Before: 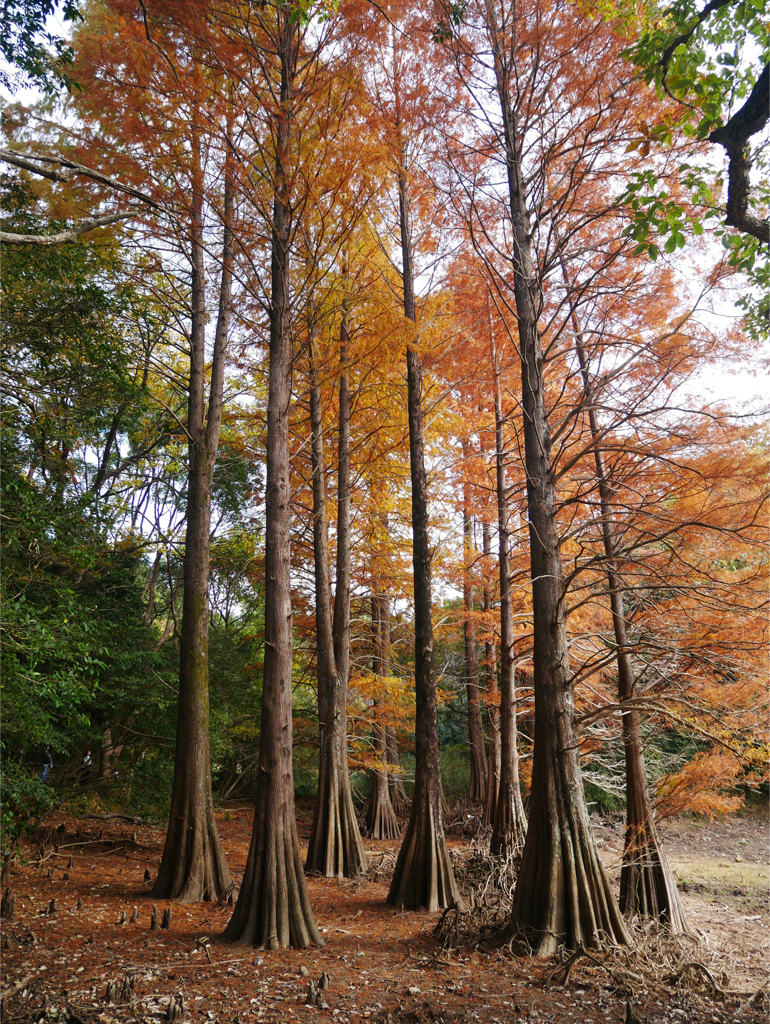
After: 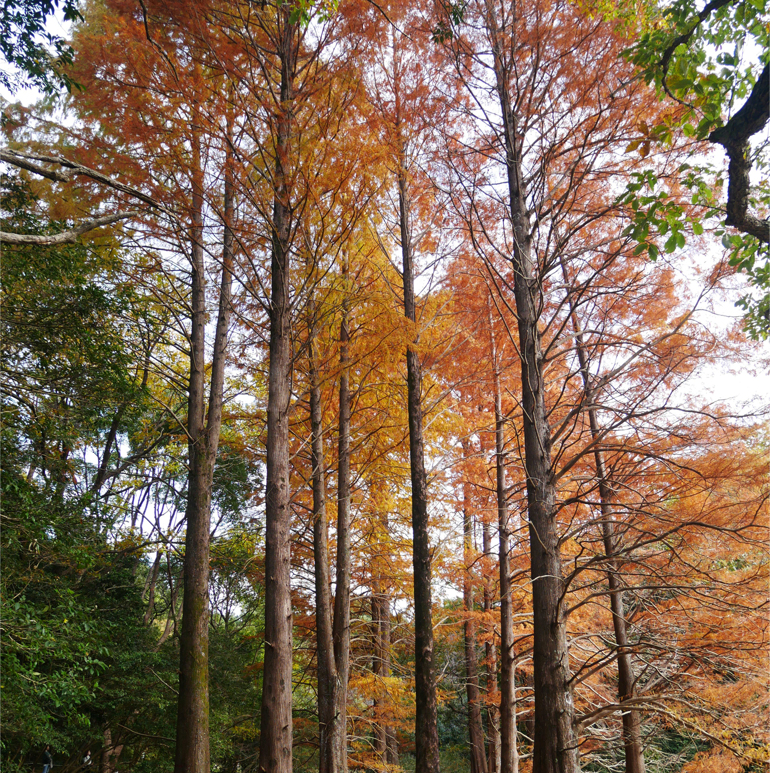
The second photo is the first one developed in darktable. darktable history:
crop: bottom 24.426%
